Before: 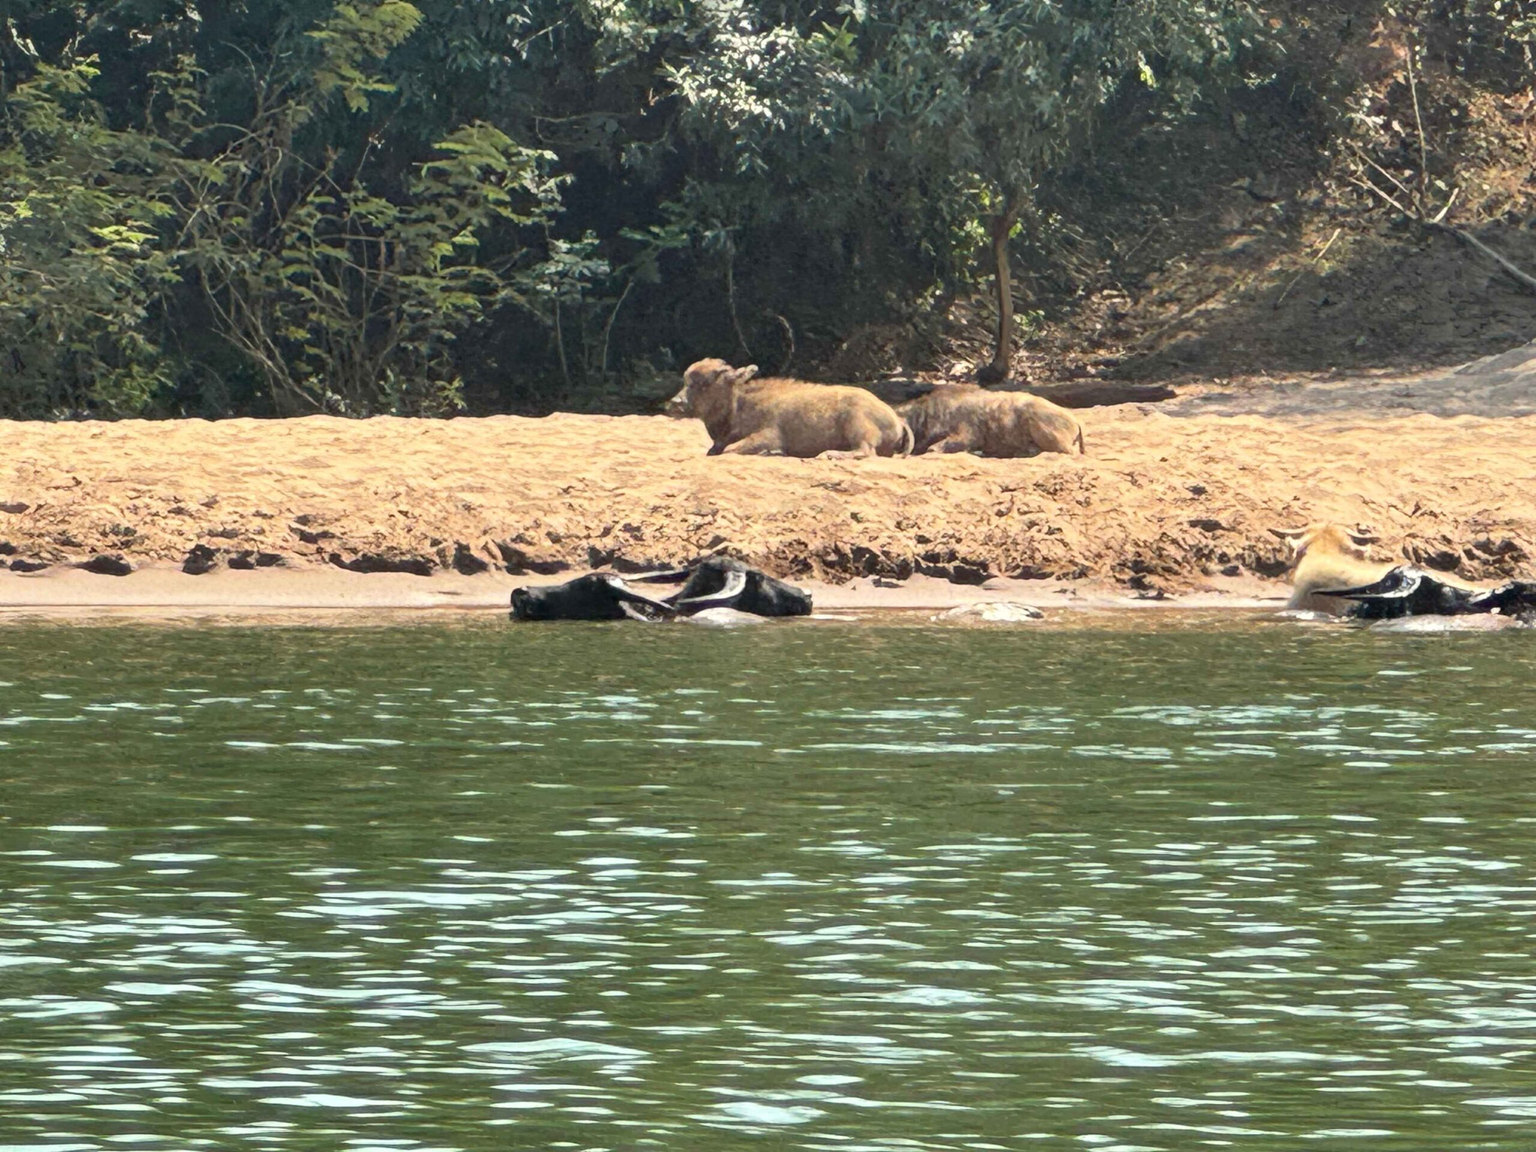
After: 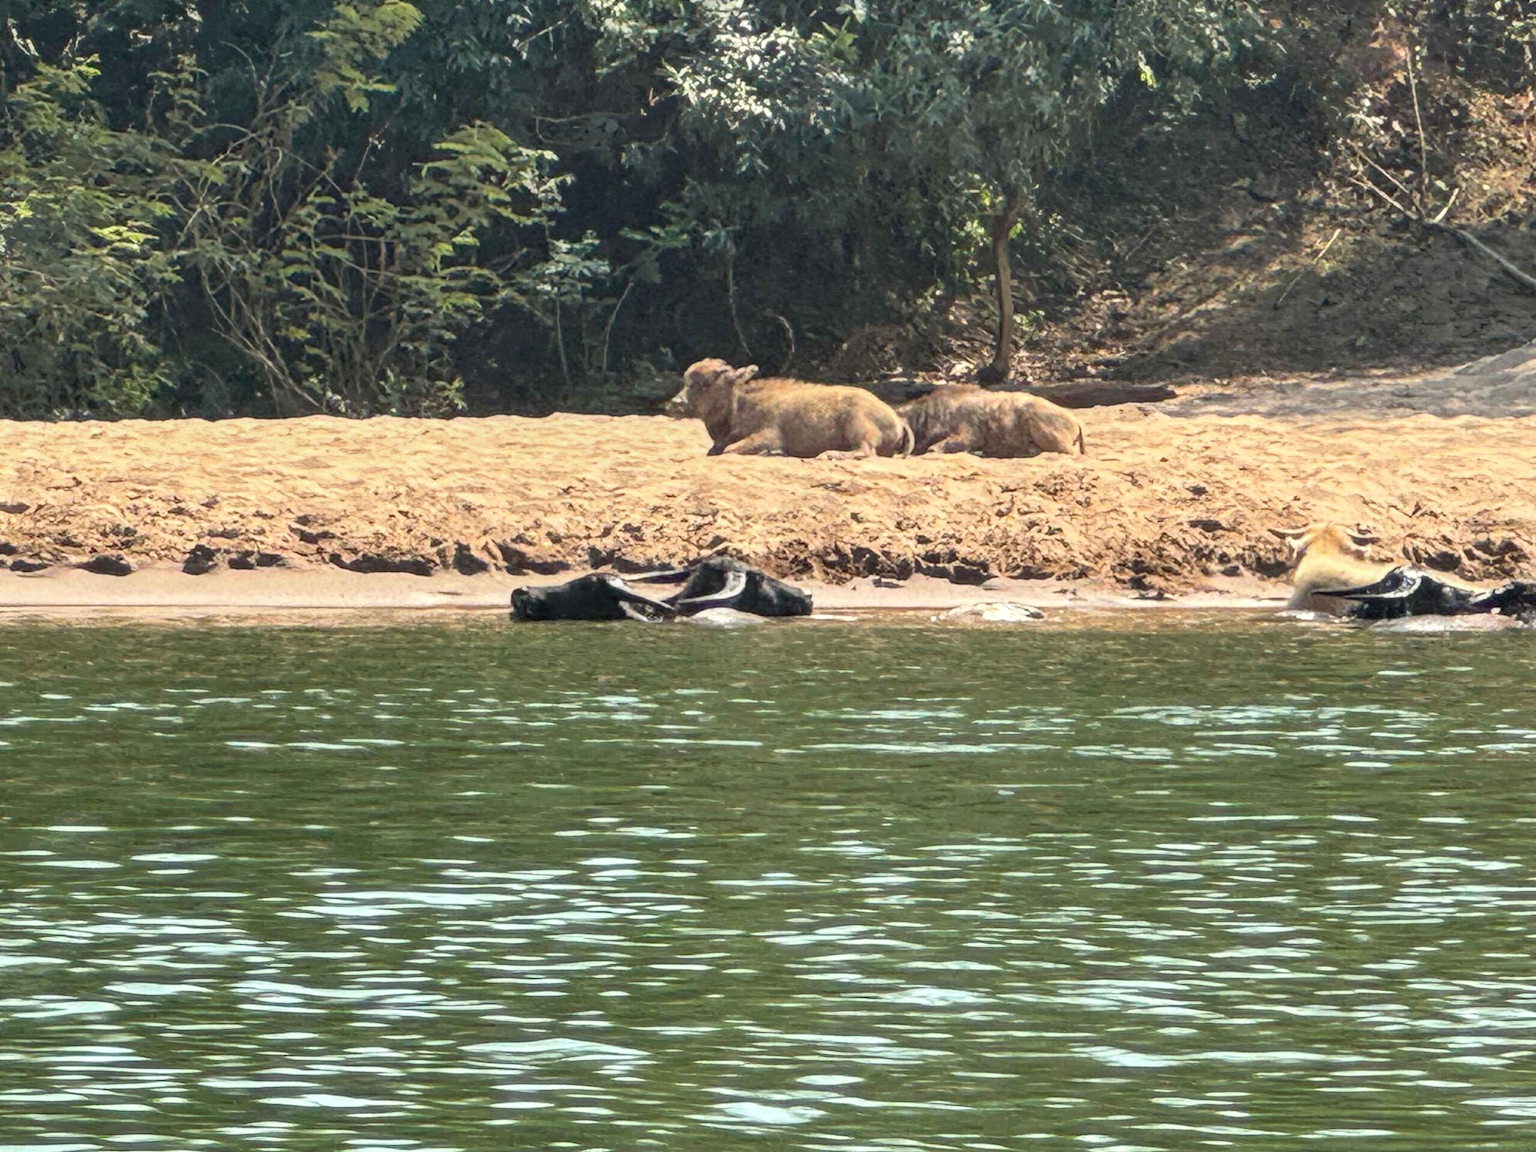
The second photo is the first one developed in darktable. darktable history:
local contrast: detail 118%
color calibration: illuminant same as pipeline (D50), x 0.345, y 0.358, temperature 4999.16 K
